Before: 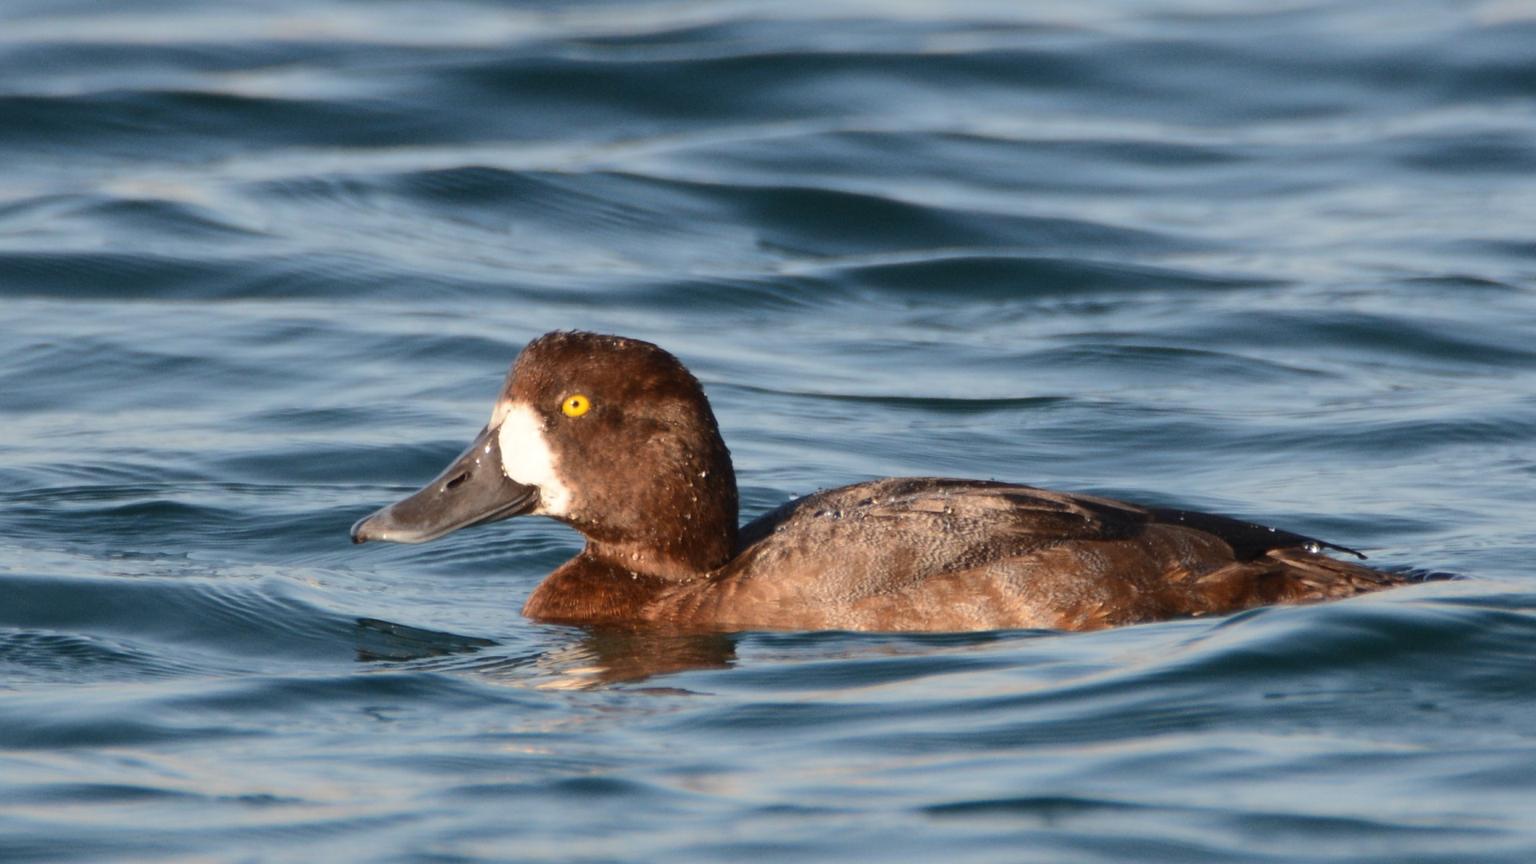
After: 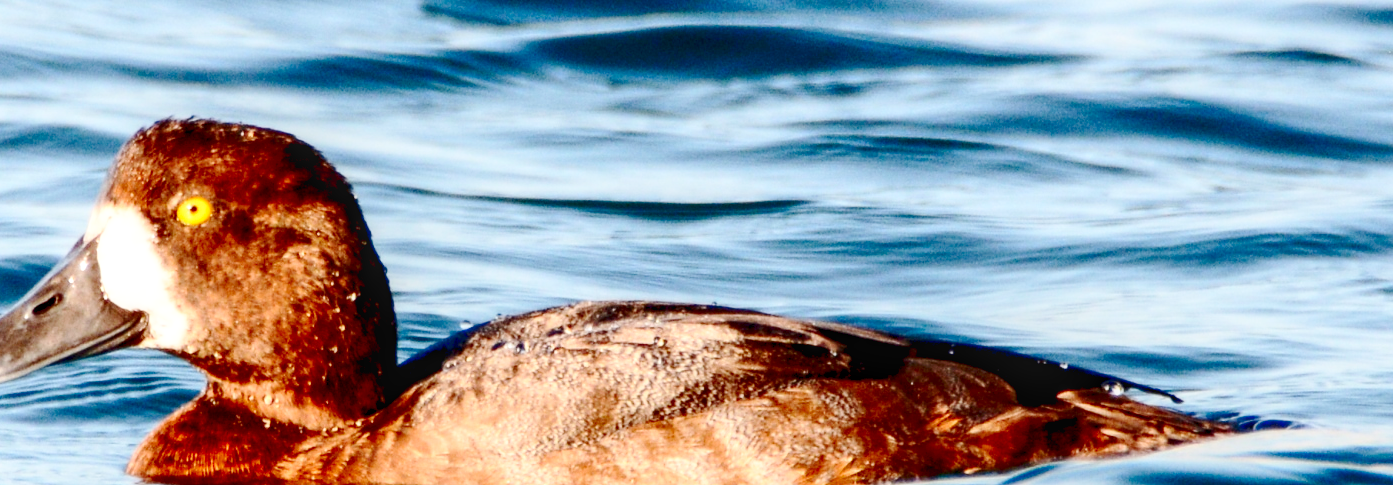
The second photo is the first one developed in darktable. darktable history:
local contrast: on, module defaults
exposure: black level correction 0.017, exposure -0.008 EV, compensate exposure bias true, compensate highlight preservation false
tone equalizer: smoothing 1
contrast brightness saturation: contrast 0.22
base curve: curves: ch0 [(0, 0) (0.028, 0.03) (0.121, 0.232) (0.46, 0.748) (0.859, 0.968) (1, 1)], preserve colors none
crop and rotate: left 27.443%, top 27.413%, bottom 27.669%
levels: levels [0, 0.445, 1]
